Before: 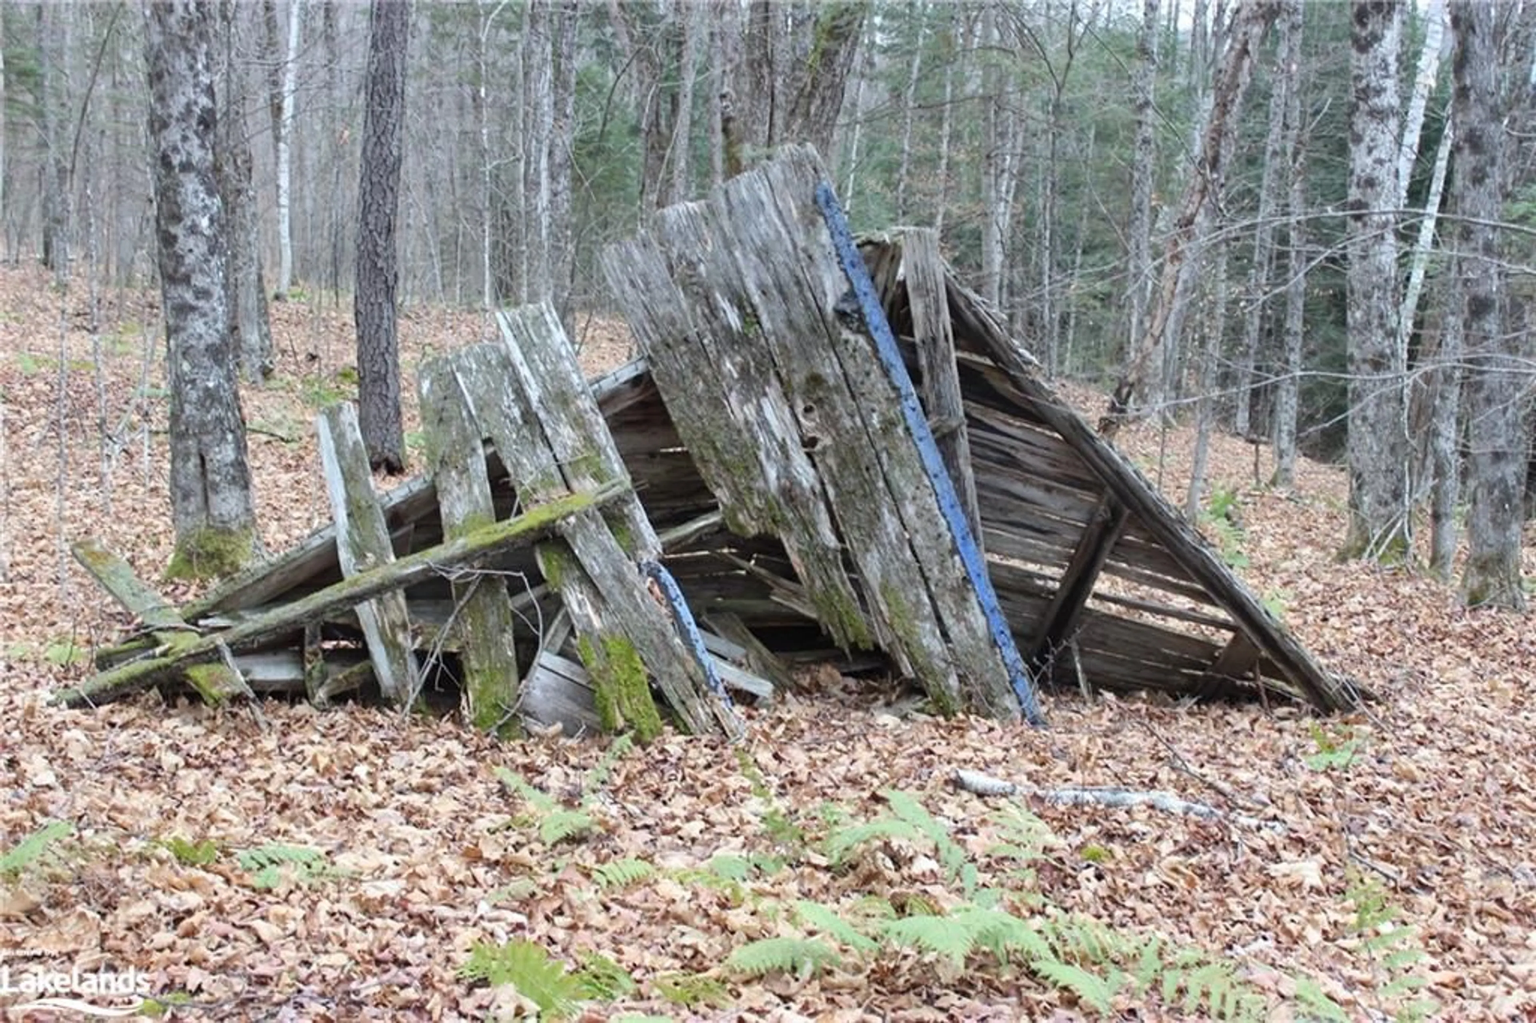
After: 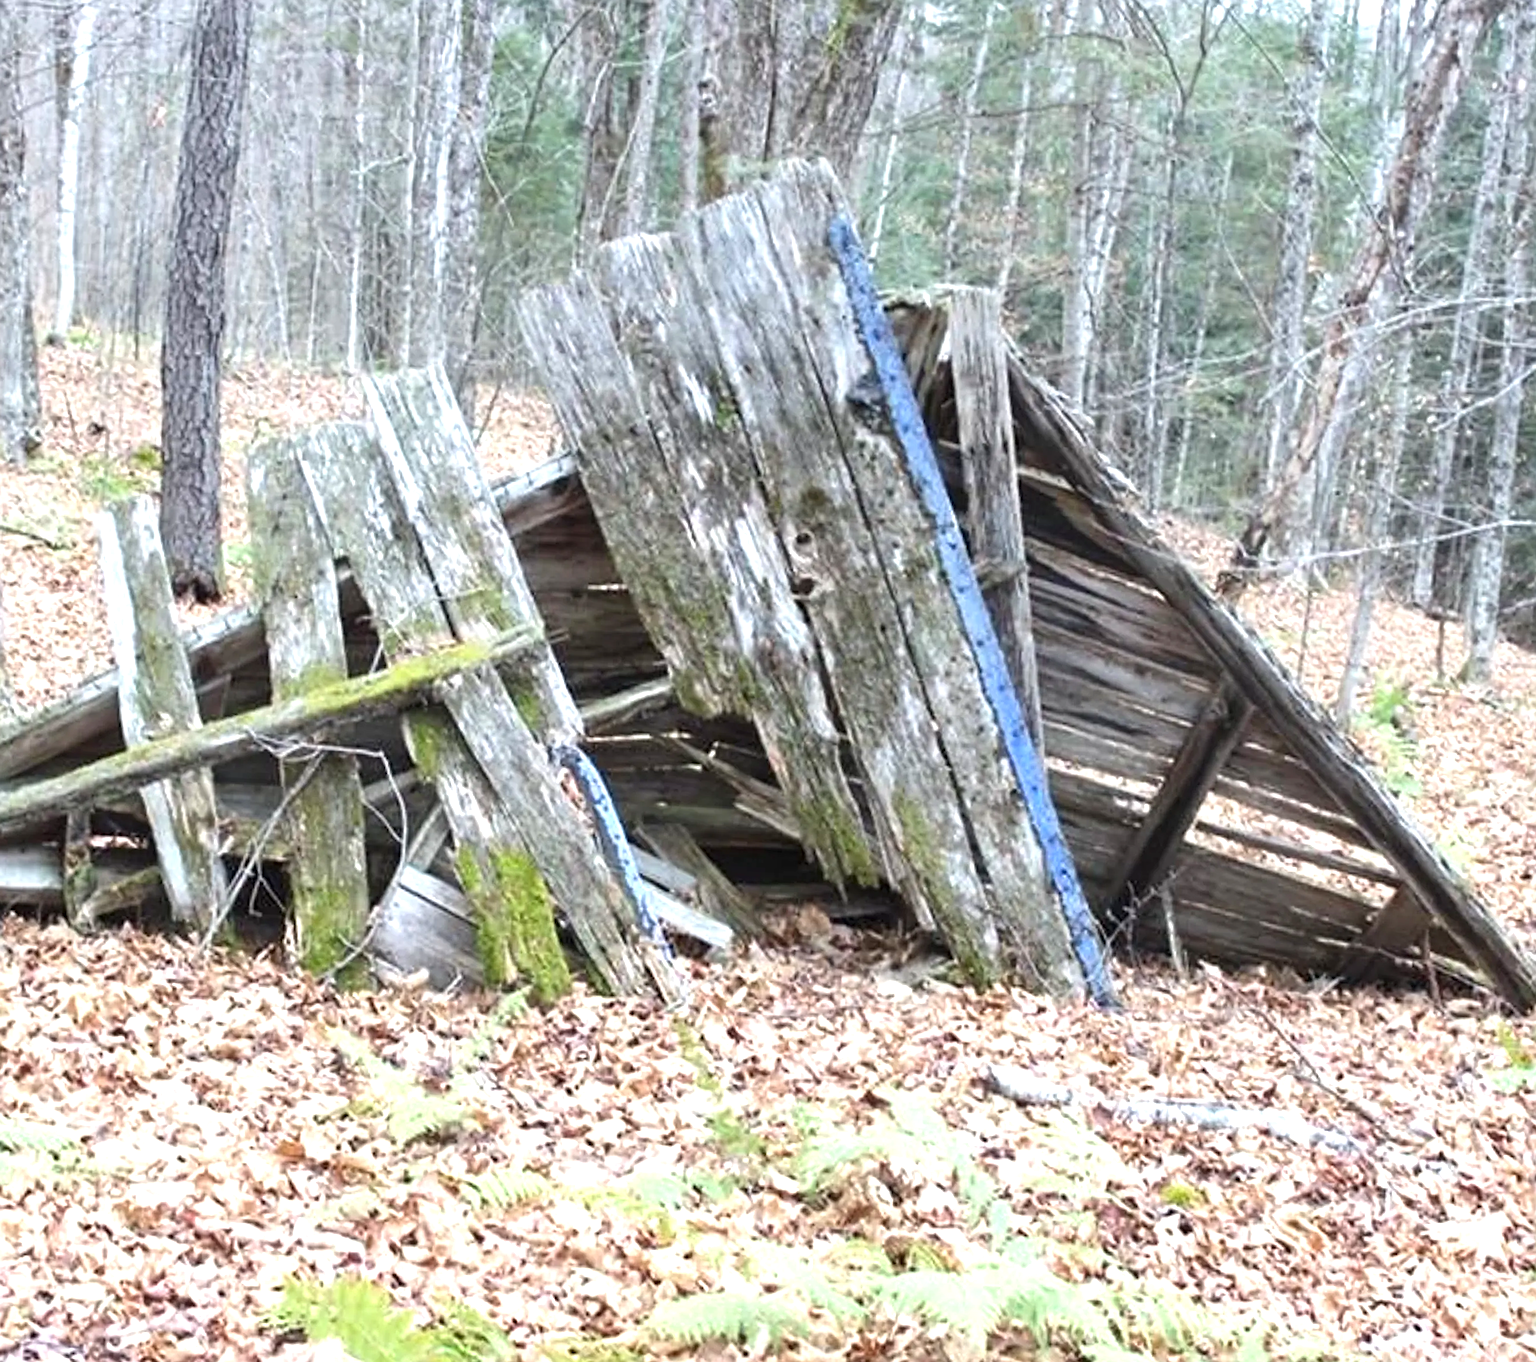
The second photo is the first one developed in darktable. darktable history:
crop and rotate: angle -2.86°, left 14.006%, top 0.02%, right 10.985%, bottom 0.092%
sharpen: on, module defaults
exposure: black level correction 0, exposure 0.893 EV, compensate highlight preservation false
